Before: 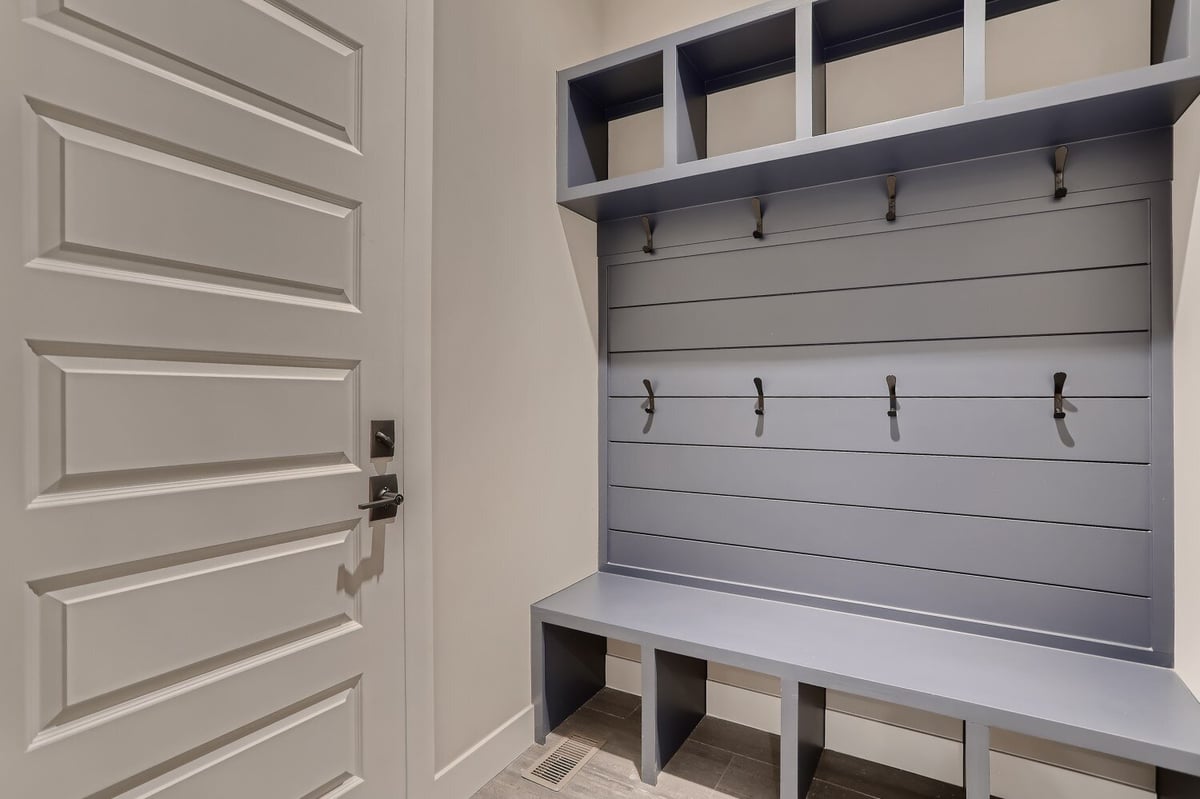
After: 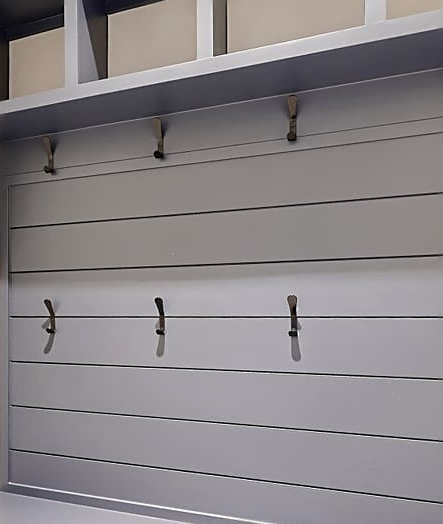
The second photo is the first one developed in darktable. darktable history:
crop and rotate: left 49.936%, top 10.094%, right 13.136%, bottom 24.256%
sharpen: on, module defaults
exposure: exposure 0.2 EV, compensate highlight preservation false
shadows and highlights: shadows 25, highlights -25
